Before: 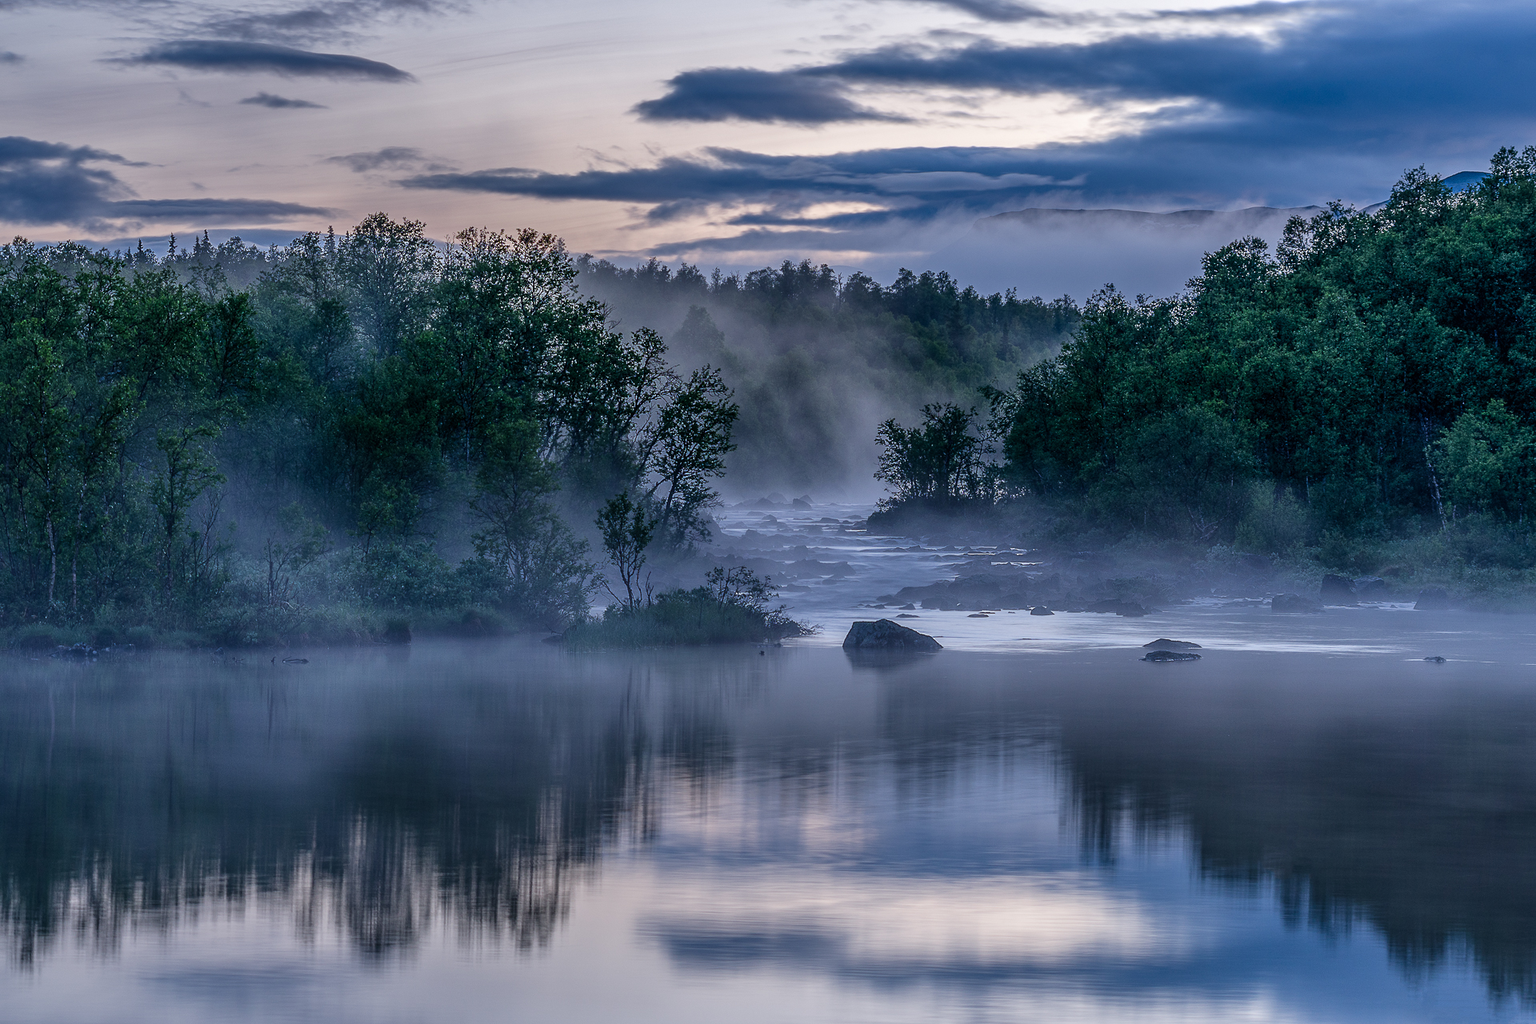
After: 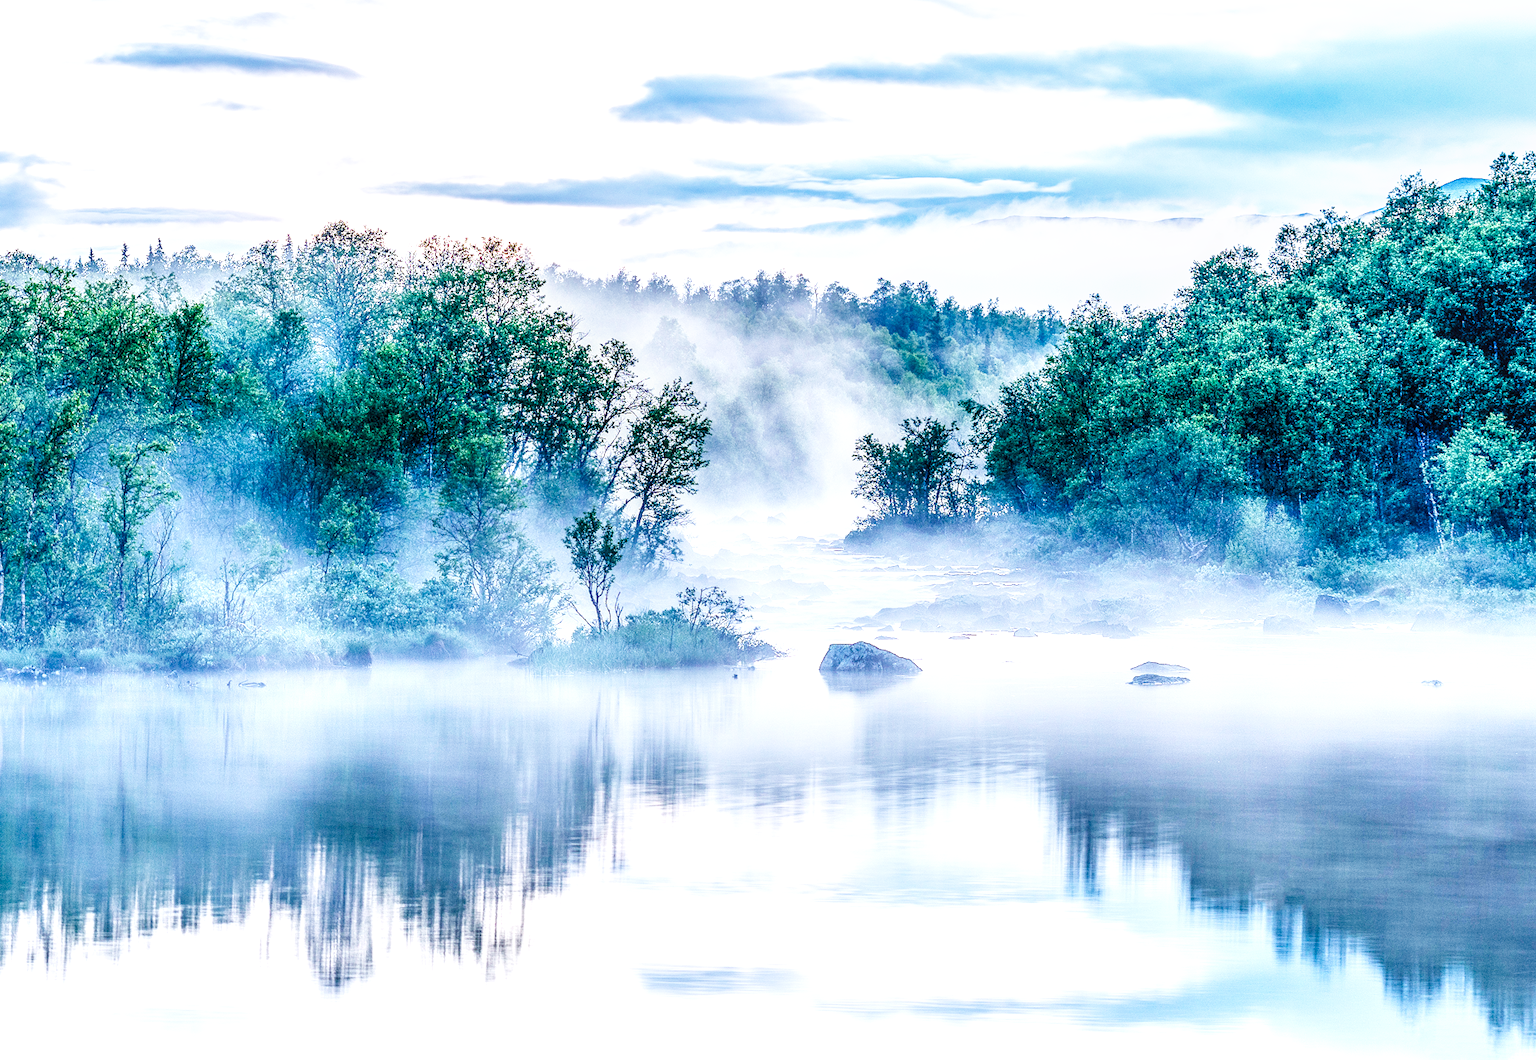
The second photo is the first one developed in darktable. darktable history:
base curve: curves: ch0 [(0, 0.003) (0.001, 0.002) (0.006, 0.004) (0.02, 0.022) (0.048, 0.086) (0.094, 0.234) (0.162, 0.431) (0.258, 0.629) (0.385, 0.8) (0.548, 0.918) (0.751, 0.988) (1, 1)], preserve colors none
exposure: black level correction 0, exposure 2.129 EV, compensate highlight preservation false
crop and rotate: left 3.417%
local contrast: on, module defaults
